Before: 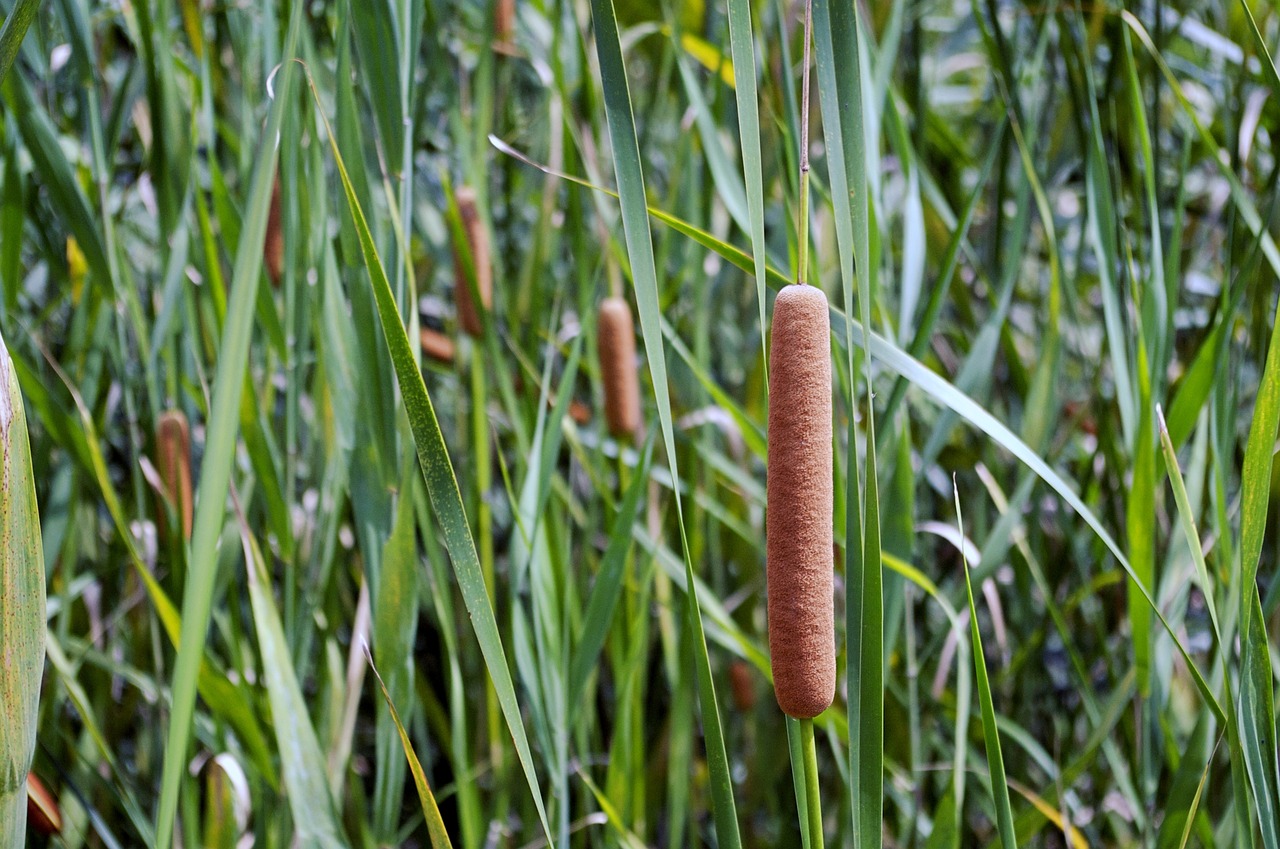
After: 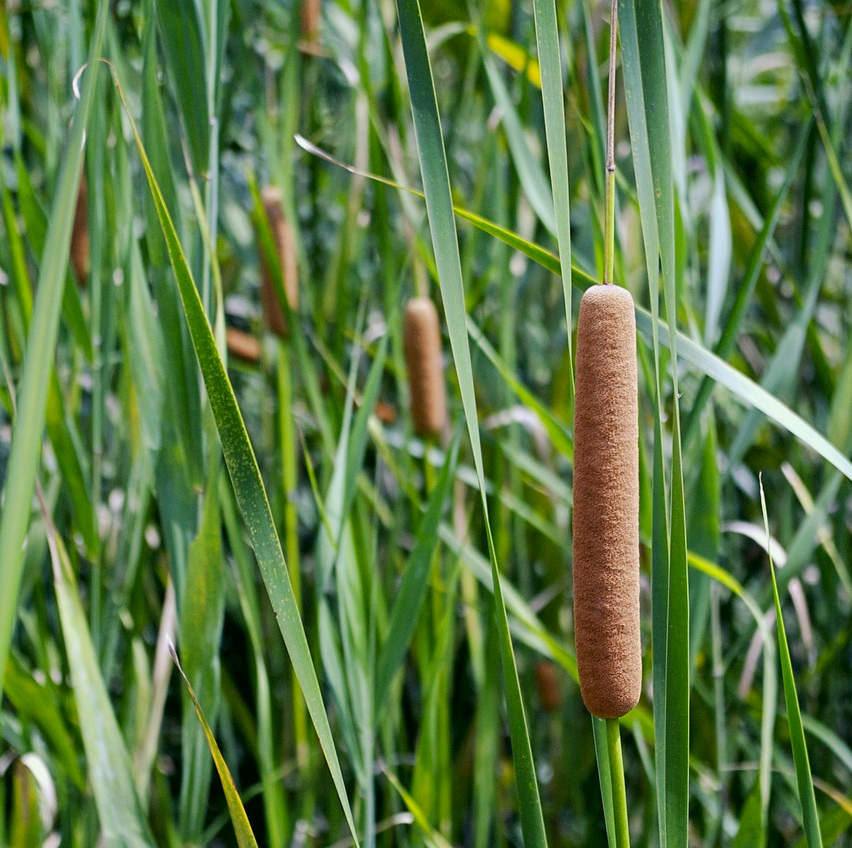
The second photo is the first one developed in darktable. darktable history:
crop and rotate: left 15.207%, right 18.204%
color correction: highlights a* -0.593, highlights b* 9.49, shadows a* -8.99, shadows b* 0.771
